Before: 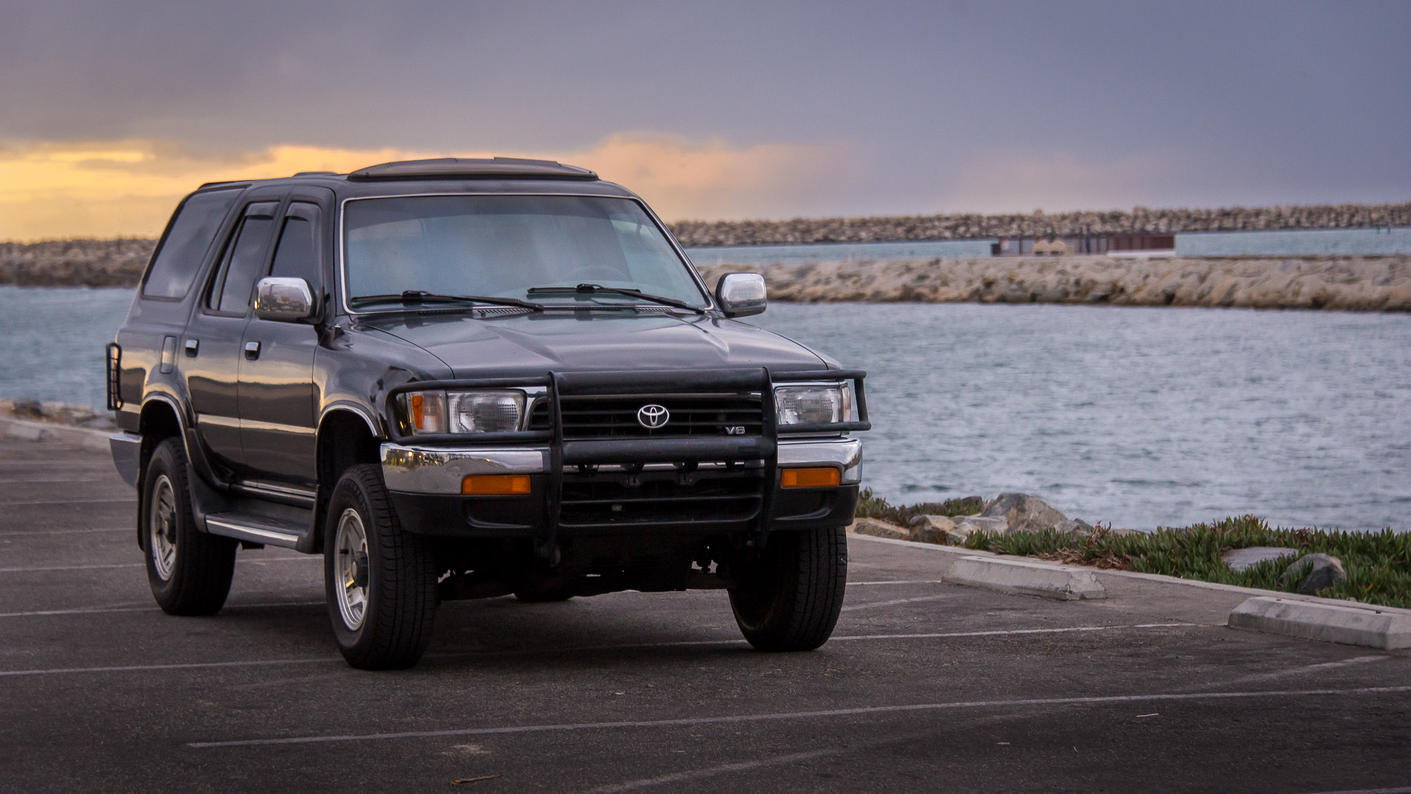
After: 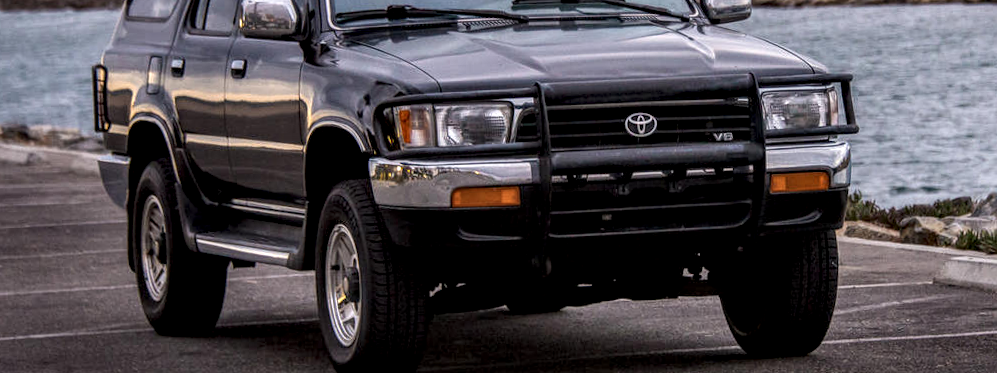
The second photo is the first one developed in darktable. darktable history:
rotate and perspective: rotation -1.42°, crop left 0.016, crop right 0.984, crop top 0.035, crop bottom 0.965
local contrast: highlights 0%, shadows 0%, detail 182%
crop: top 36.498%, right 27.964%, bottom 14.995%
